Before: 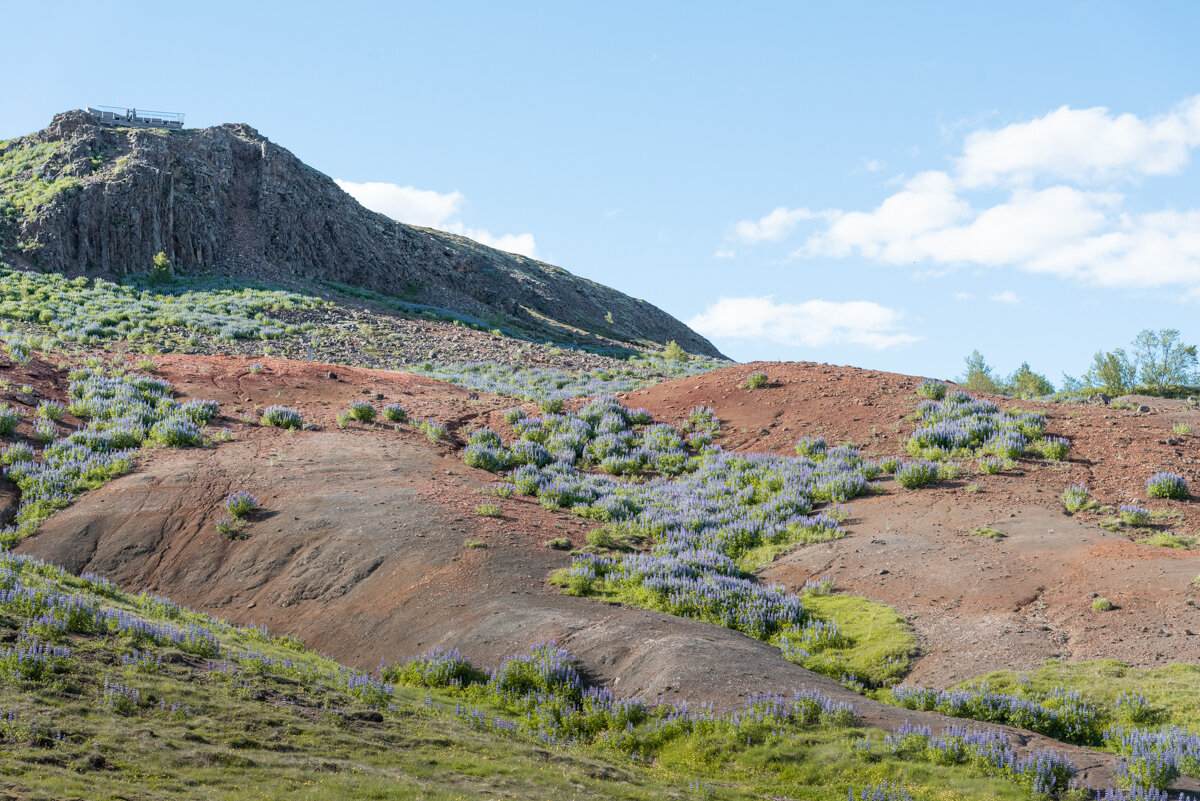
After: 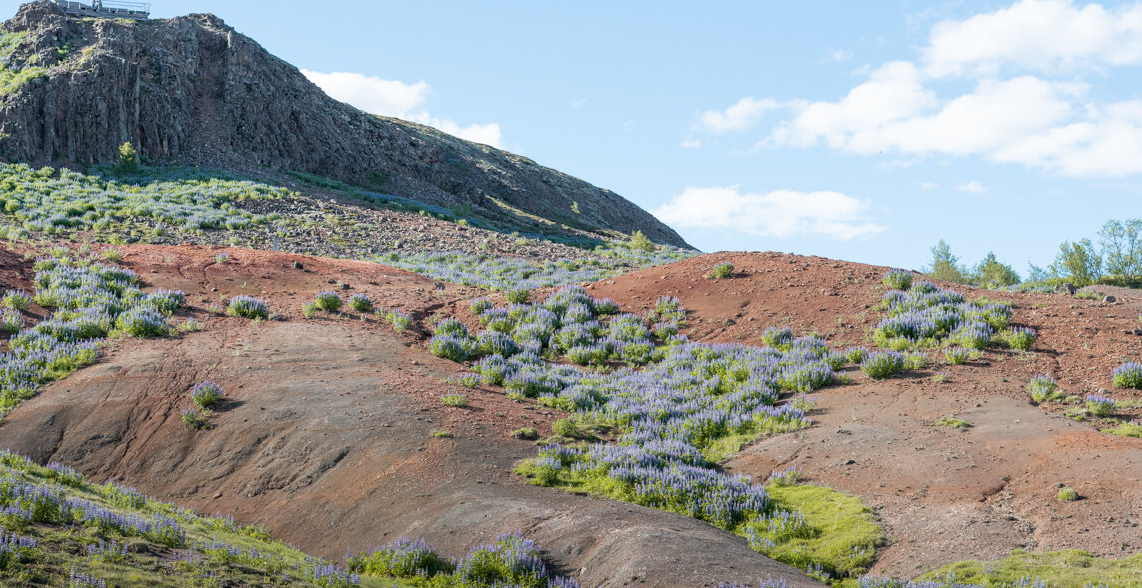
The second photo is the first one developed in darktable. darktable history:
crop and rotate: left 2.84%, top 13.809%, right 1.915%, bottom 12.779%
